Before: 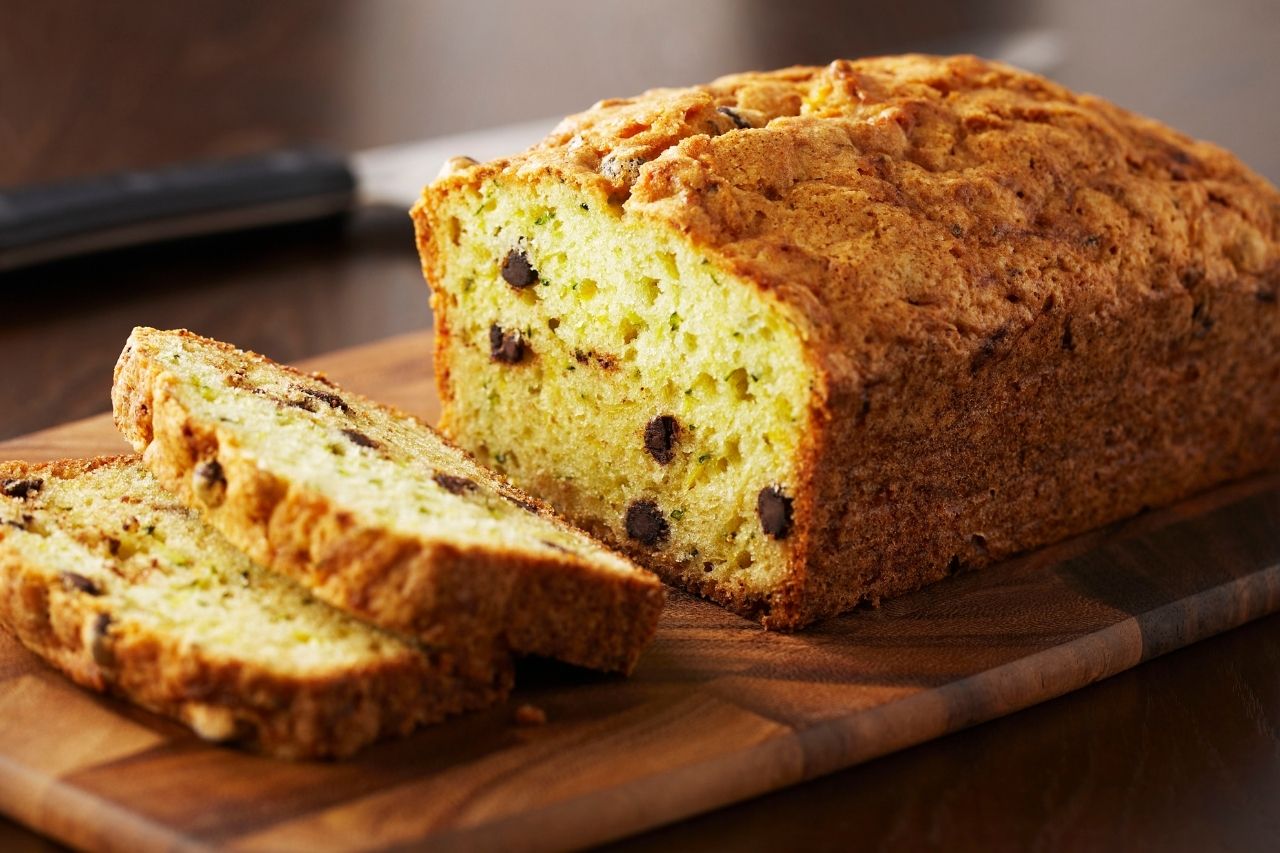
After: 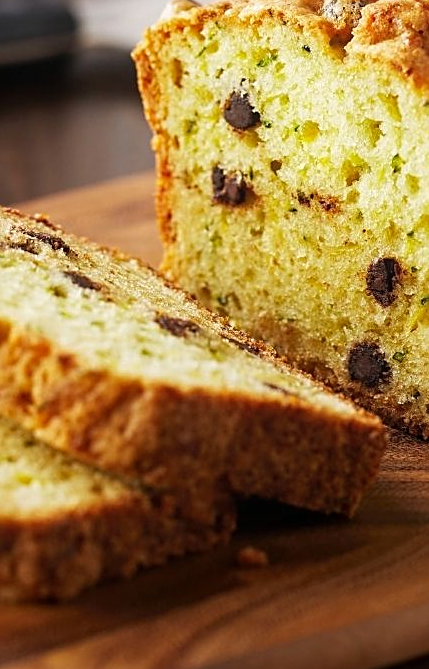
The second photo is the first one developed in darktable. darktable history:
sharpen: on, module defaults
crop and rotate: left 21.77%, top 18.528%, right 44.676%, bottom 2.997%
local contrast: detail 110%
